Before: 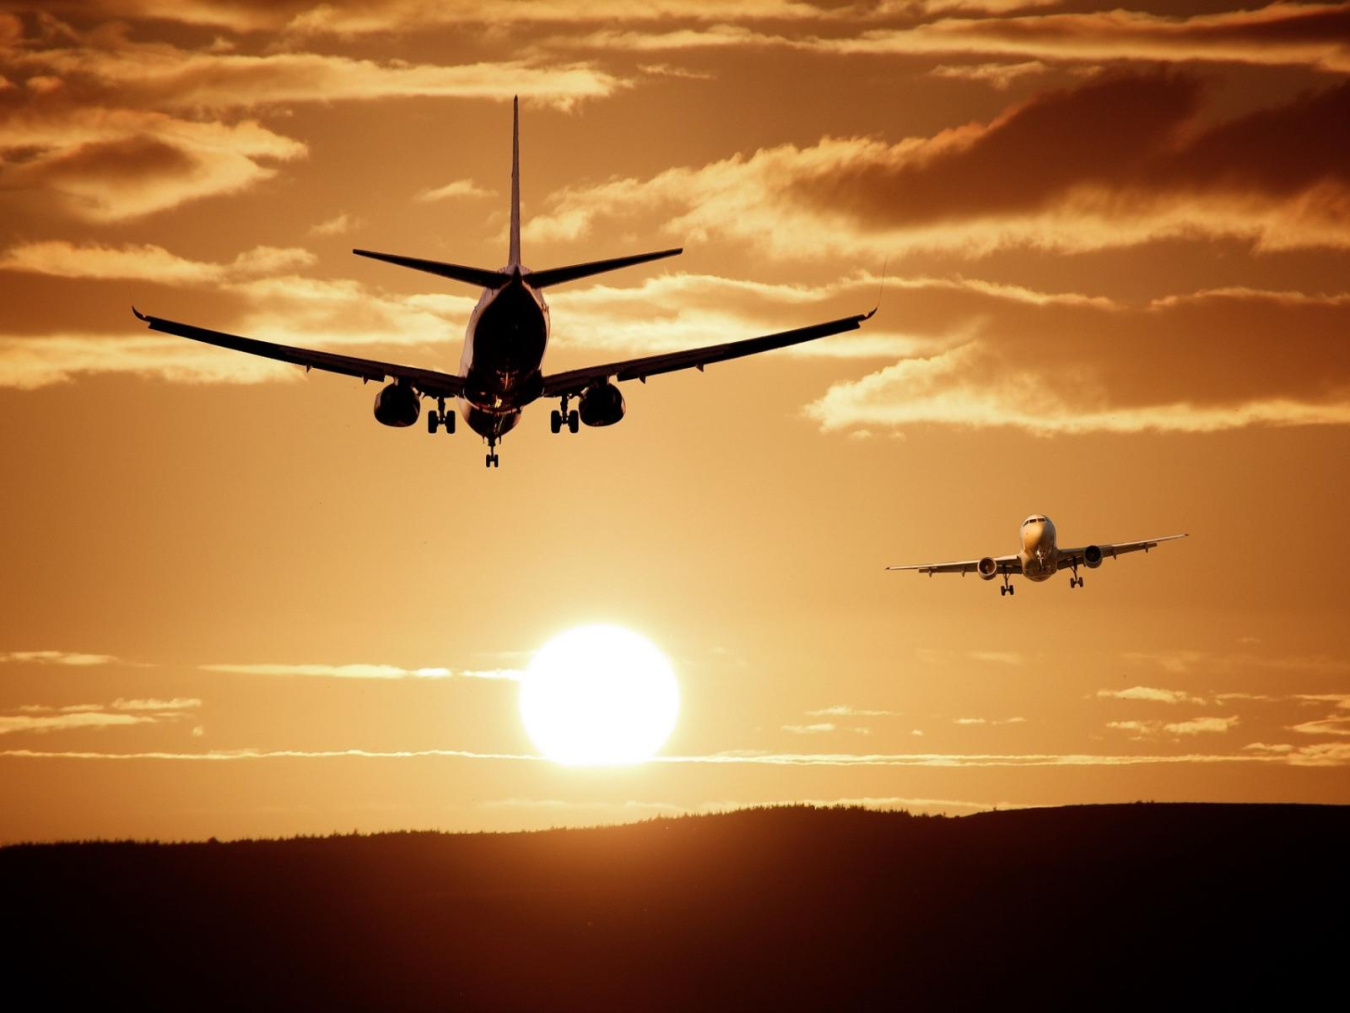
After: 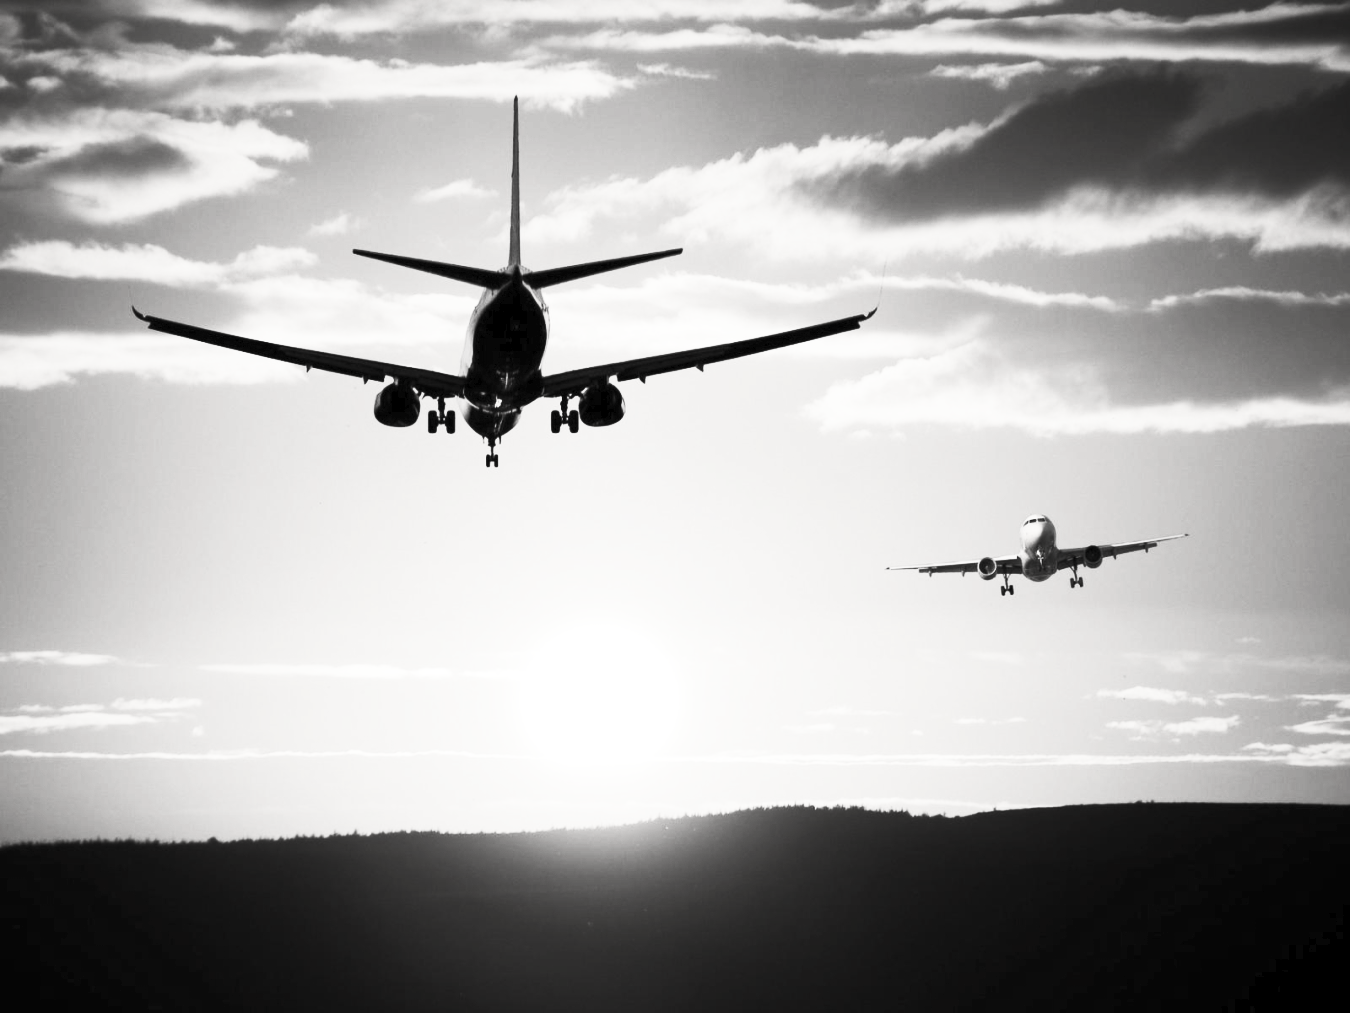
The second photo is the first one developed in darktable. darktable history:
contrast brightness saturation: contrast 0.526, brightness 0.477, saturation -0.986
